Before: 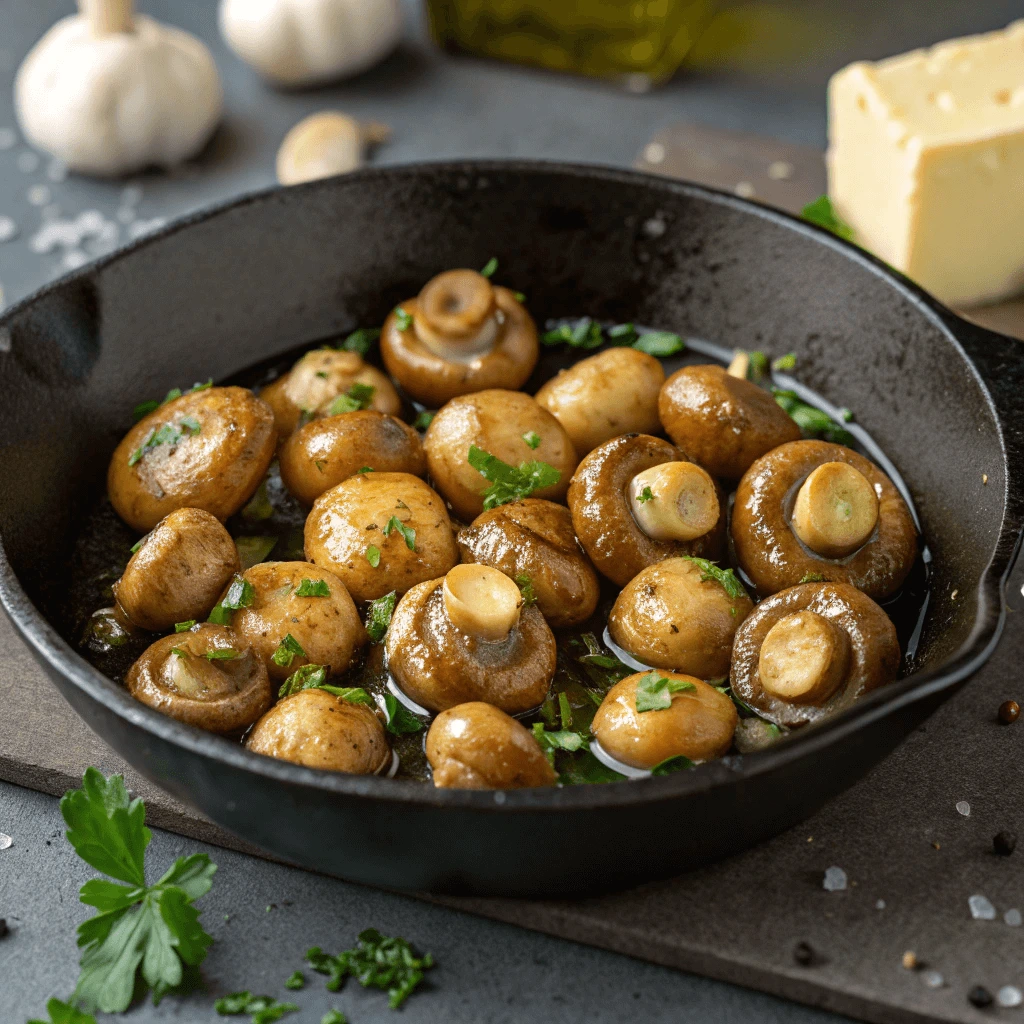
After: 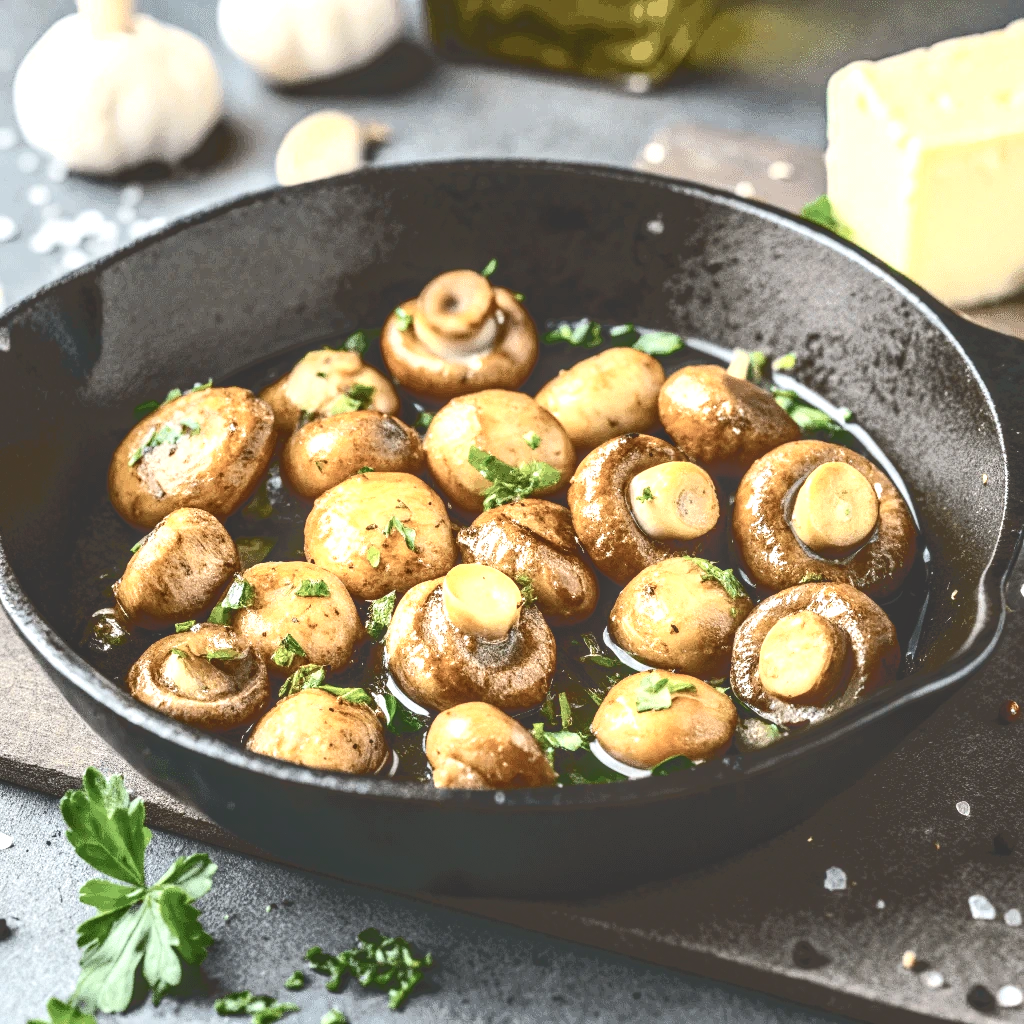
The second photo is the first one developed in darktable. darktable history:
local contrast: highlights 60%, shadows 60%, detail 160%
tone curve: curves: ch0 [(0, 0) (0.003, 0.279) (0.011, 0.287) (0.025, 0.295) (0.044, 0.304) (0.069, 0.316) (0.1, 0.319) (0.136, 0.316) (0.177, 0.32) (0.224, 0.359) (0.277, 0.421) (0.335, 0.511) (0.399, 0.639) (0.468, 0.734) (0.543, 0.827) (0.623, 0.89) (0.709, 0.944) (0.801, 0.965) (0.898, 0.968) (1, 1)], color space Lab, independent channels, preserve colors none
